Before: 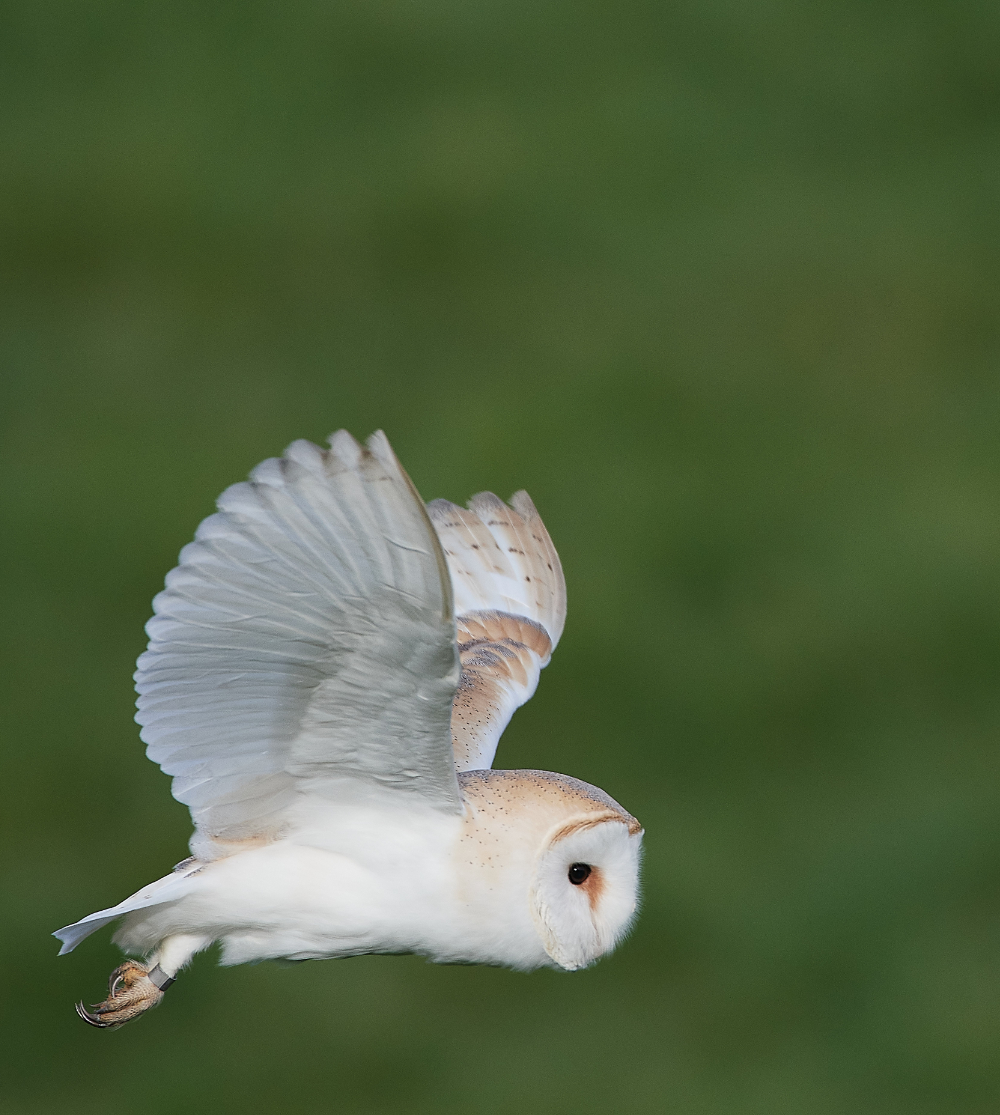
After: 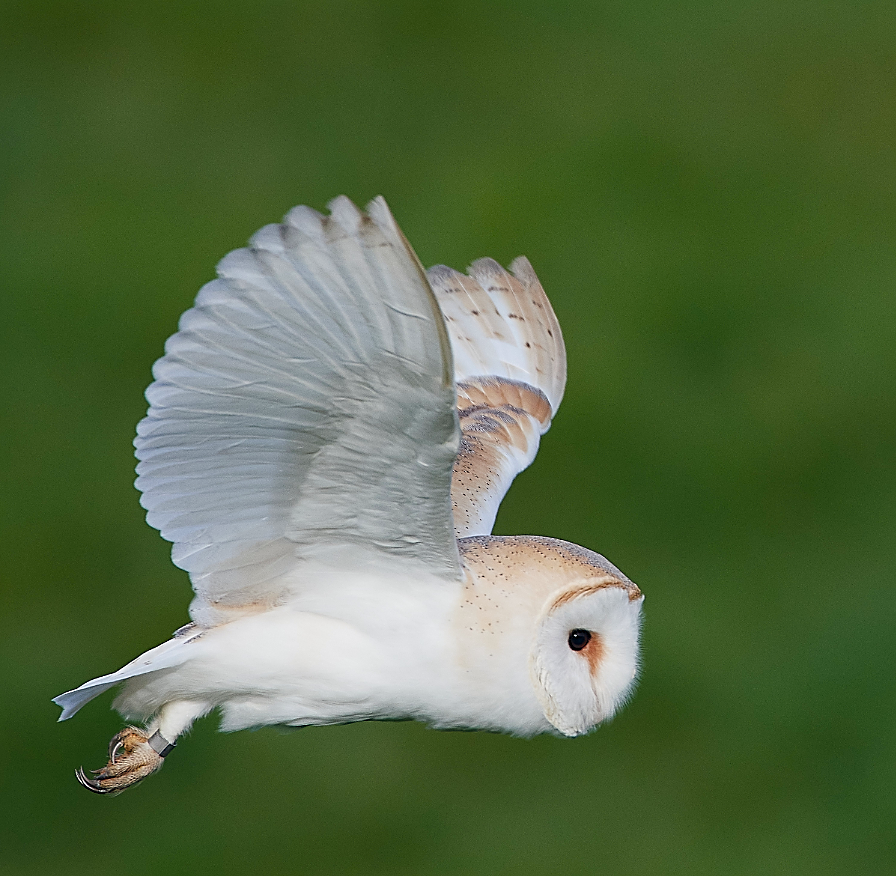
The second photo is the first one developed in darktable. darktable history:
sharpen: on, module defaults
color balance rgb: global offset › chroma 0.052%, global offset › hue 254.08°, perceptual saturation grading › global saturation 14.234%, perceptual saturation grading › highlights -25.396%, perceptual saturation grading › shadows 29.251%, global vibrance 20%
crop: top 20.998%, right 9.409%, bottom 0.298%
tone equalizer: -7 EV 0.124 EV
